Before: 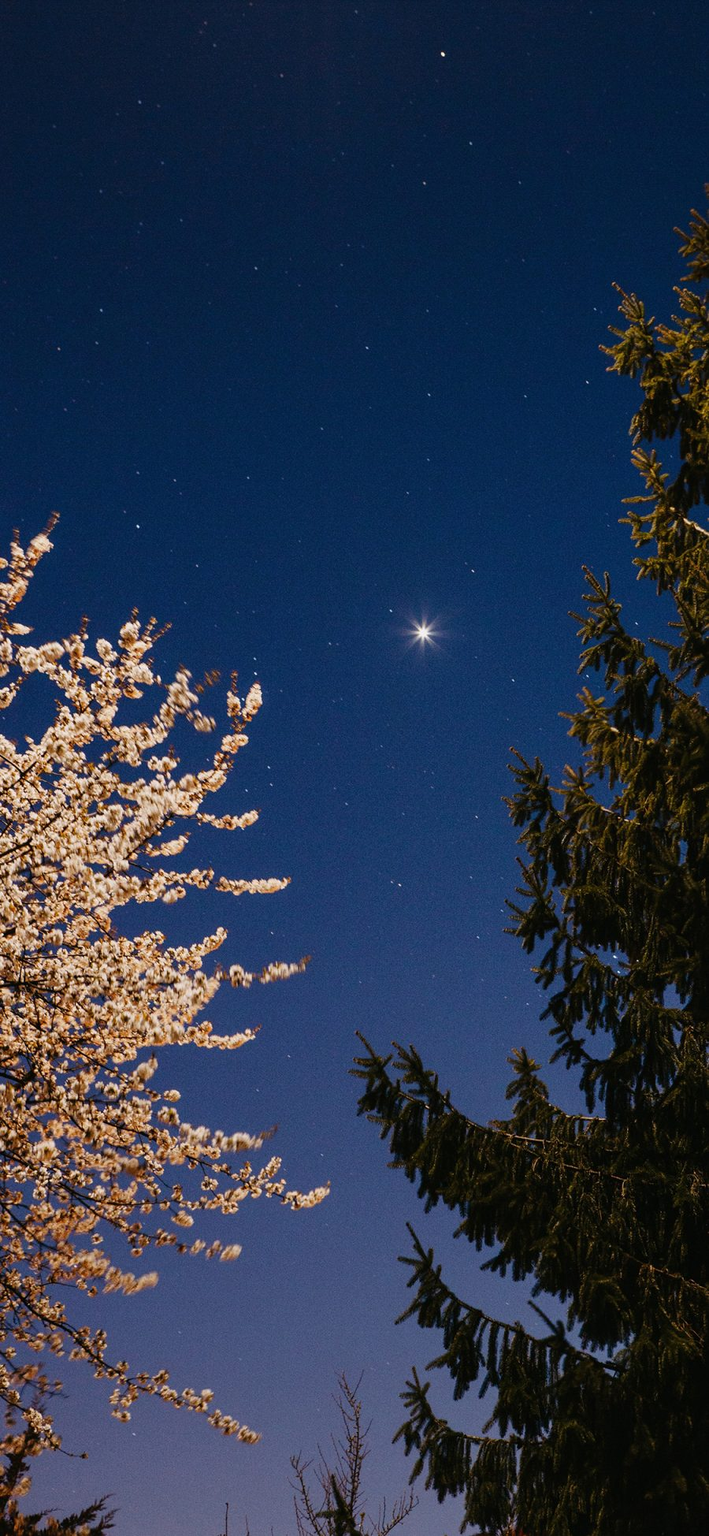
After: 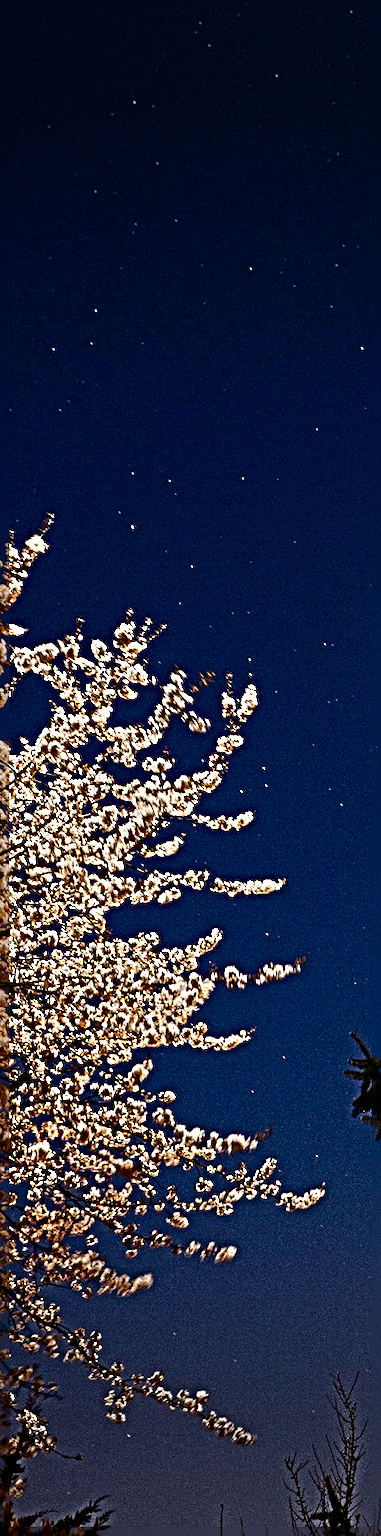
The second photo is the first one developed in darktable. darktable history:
vignetting: fall-off start 78.56%, brightness -0.42, saturation -0.211, width/height ratio 1.328
tone equalizer: edges refinement/feathering 500, mask exposure compensation -1.57 EV, preserve details no
contrast brightness saturation: contrast 0.129, brightness -0.238, saturation 0.141
sharpen: radius 6.288, amount 1.801, threshold 0.027
crop: left 0.887%, right 45.286%, bottom 0.083%
